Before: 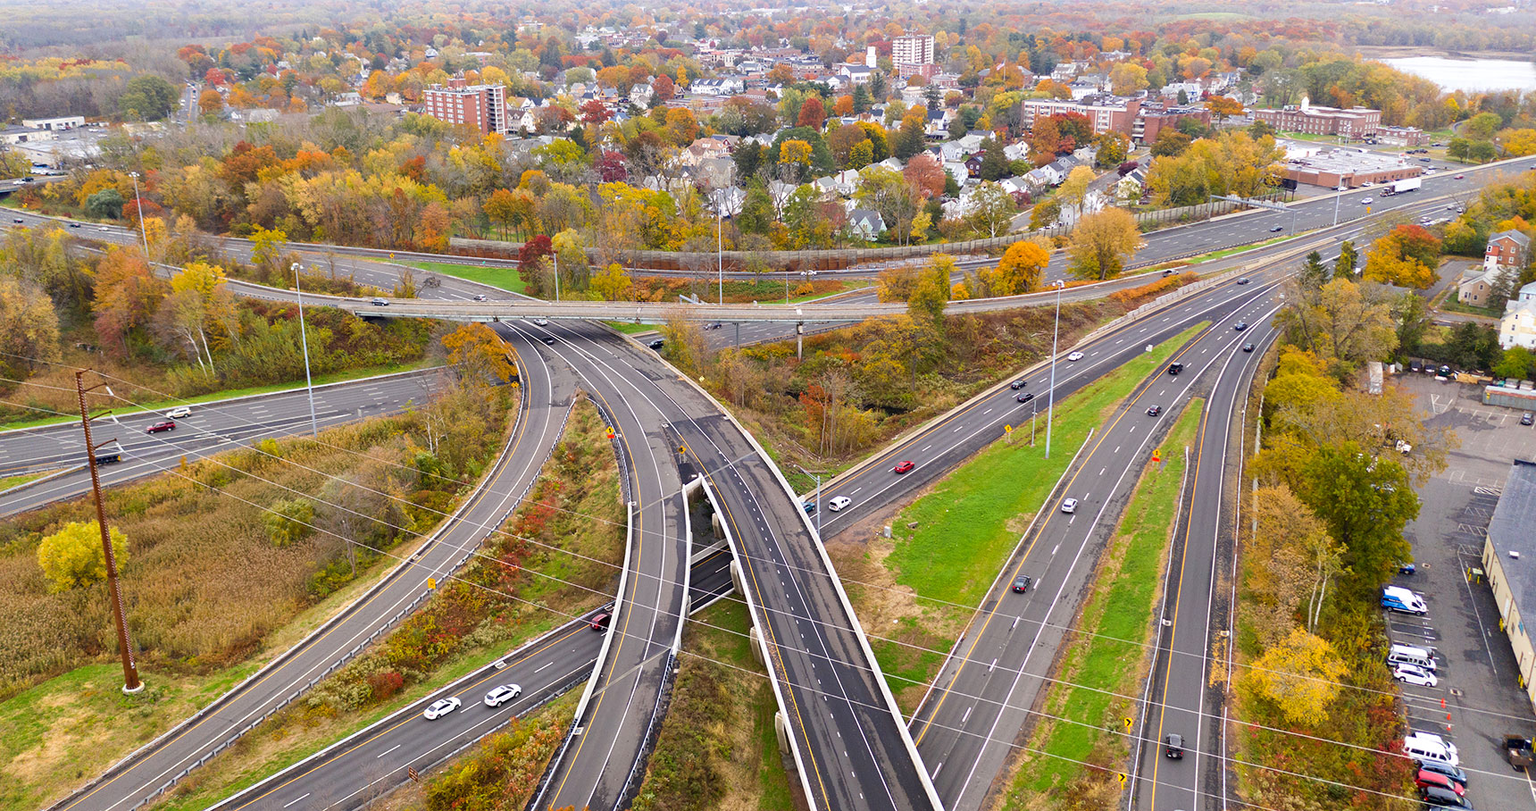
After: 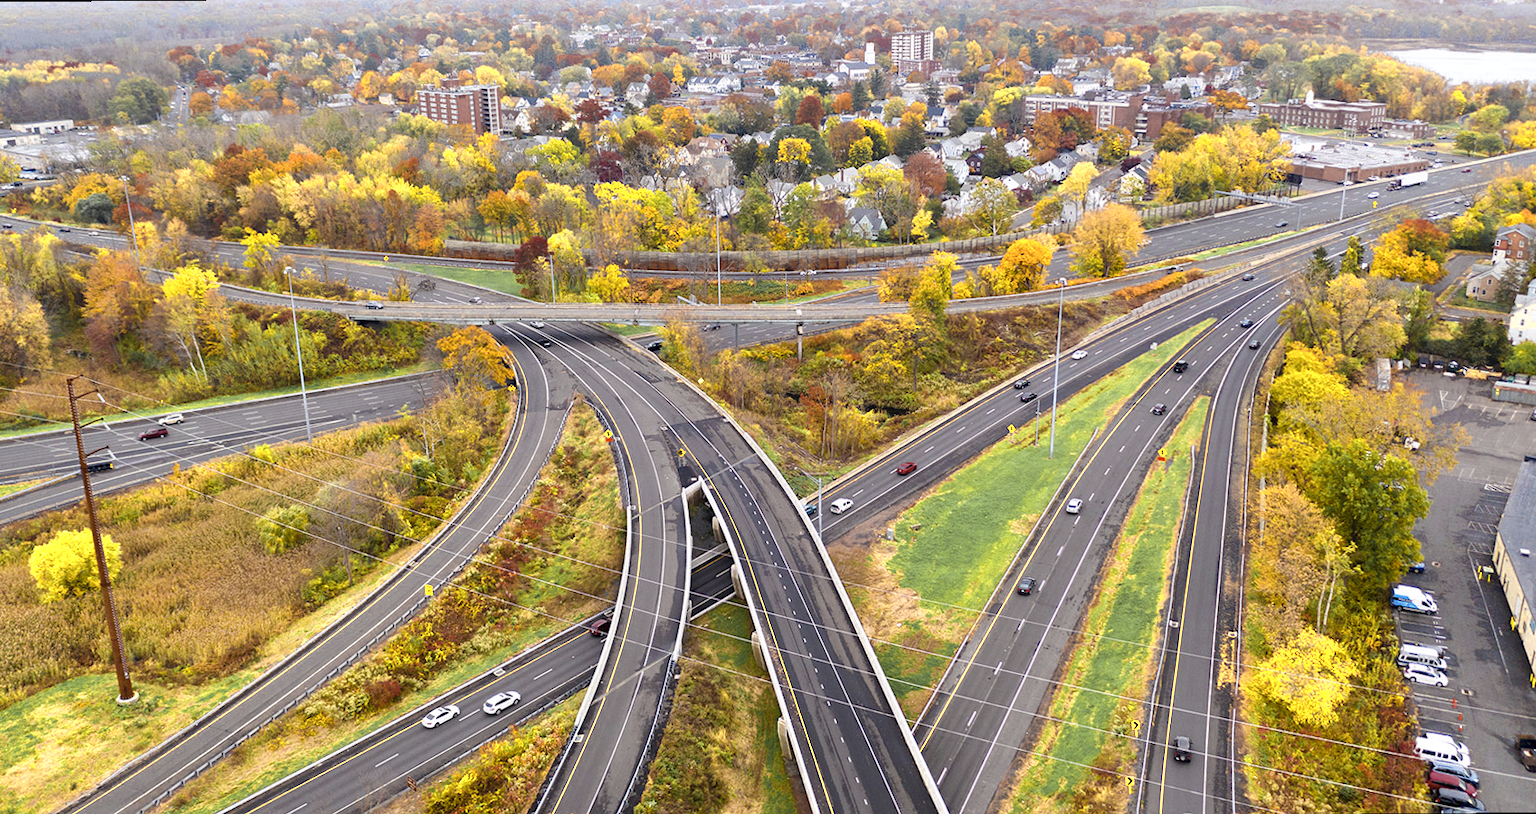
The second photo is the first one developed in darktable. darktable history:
color zones: curves: ch0 [(0.004, 0.306) (0.107, 0.448) (0.252, 0.656) (0.41, 0.398) (0.595, 0.515) (0.768, 0.628)]; ch1 [(0.07, 0.323) (0.151, 0.452) (0.252, 0.608) (0.346, 0.221) (0.463, 0.189) (0.61, 0.368) (0.735, 0.395) (0.921, 0.412)]; ch2 [(0, 0.476) (0.132, 0.512) (0.243, 0.512) (0.397, 0.48) (0.522, 0.376) (0.634, 0.536) (0.761, 0.46)]
rotate and perspective: rotation -0.45°, automatic cropping original format, crop left 0.008, crop right 0.992, crop top 0.012, crop bottom 0.988
